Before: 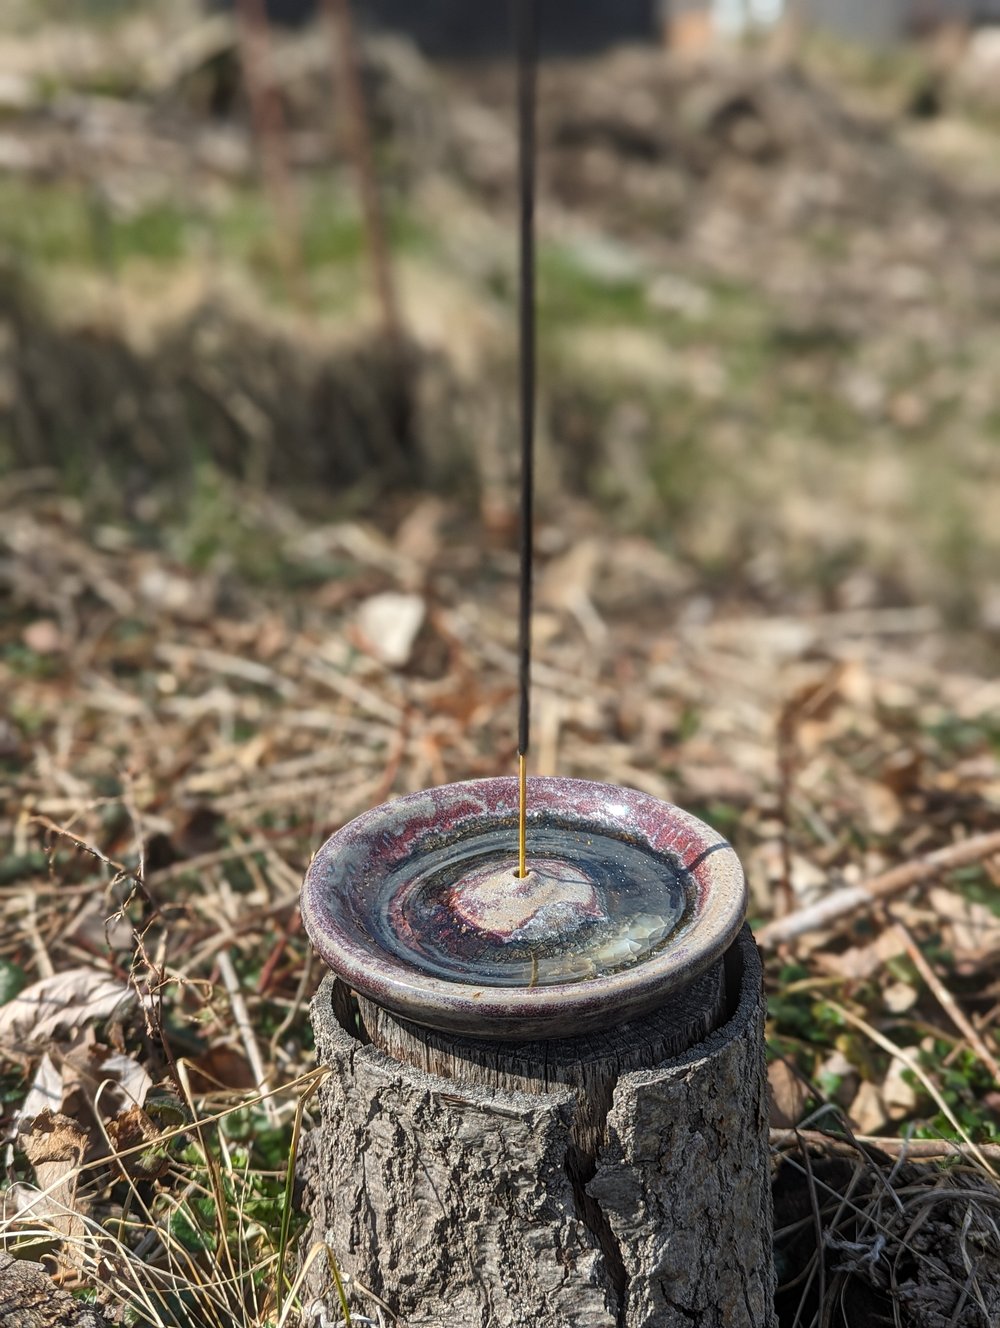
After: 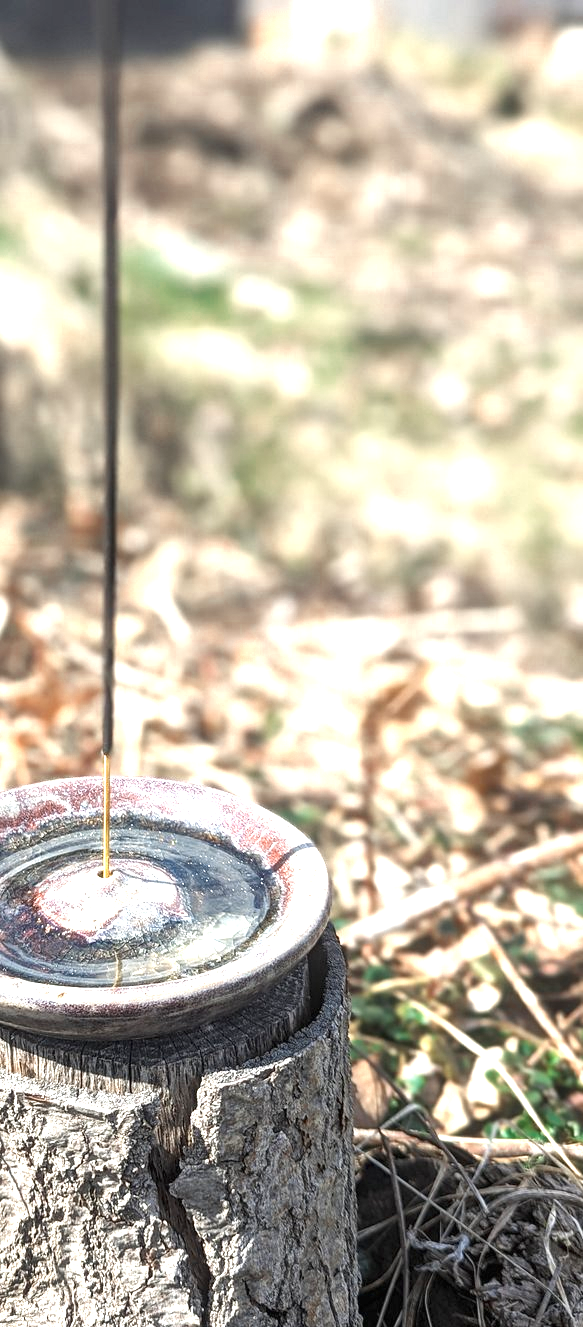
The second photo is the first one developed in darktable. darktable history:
crop: left 41.652%
color zones: curves: ch0 [(0, 0.5) (0.125, 0.4) (0.25, 0.5) (0.375, 0.4) (0.5, 0.4) (0.625, 0.35) (0.75, 0.35) (0.875, 0.5)]; ch1 [(0, 0.35) (0.125, 0.45) (0.25, 0.35) (0.375, 0.35) (0.5, 0.35) (0.625, 0.35) (0.75, 0.45) (0.875, 0.35)]; ch2 [(0, 0.6) (0.125, 0.5) (0.25, 0.5) (0.375, 0.6) (0.5, 0.6) (0.625, 0.5) (0.75, 0.5) (0.875, 0.5)]
exposure: black level correction 0, exposure 1.687 EV, compensate highlight preservation false
